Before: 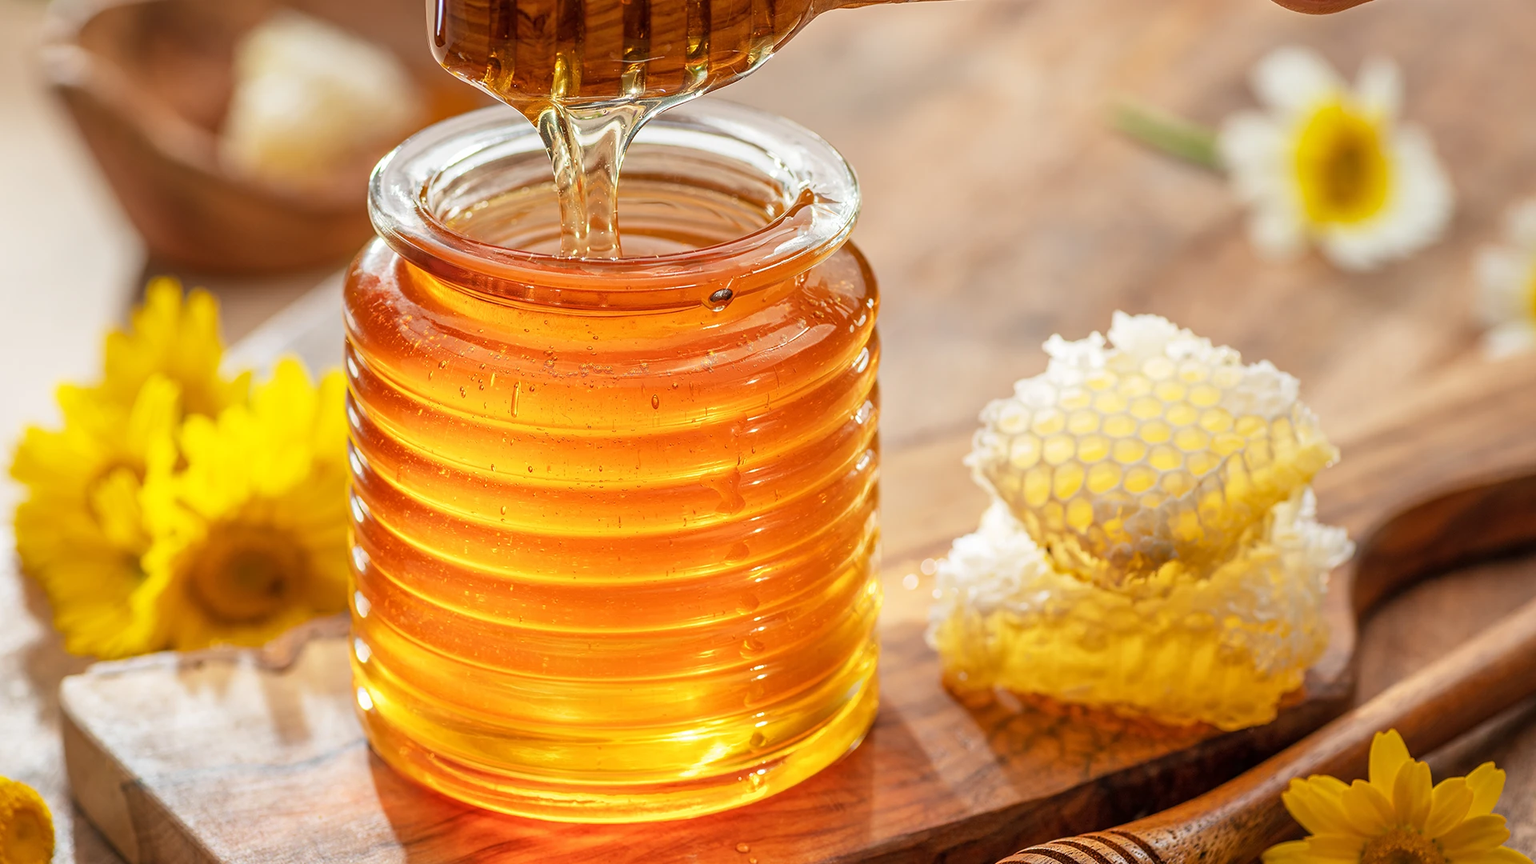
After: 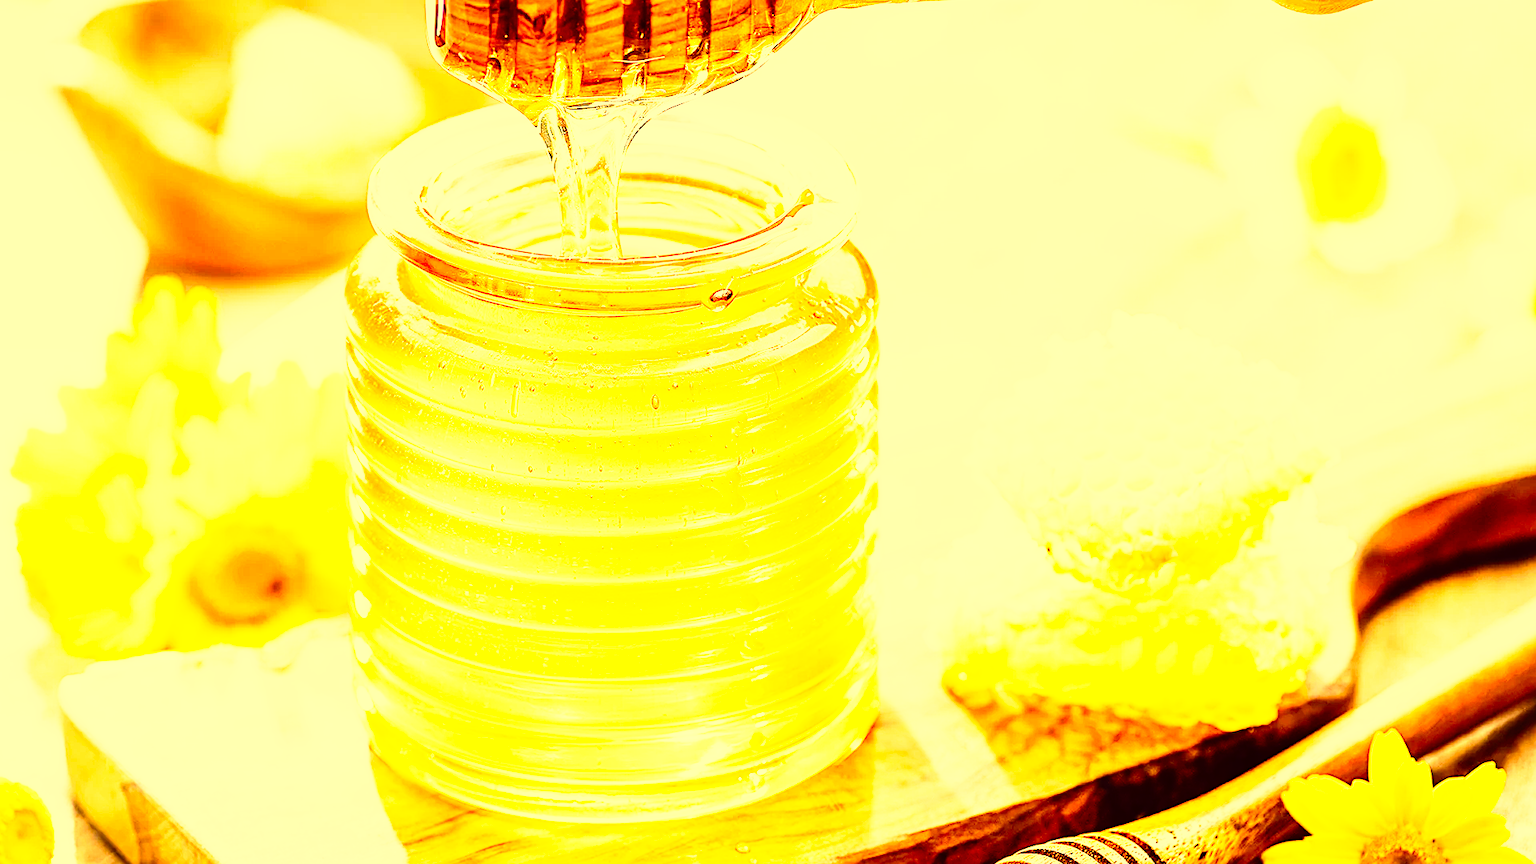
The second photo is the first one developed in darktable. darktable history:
exposure: black level correction 0, exposure 0.7 EV, compensate exposure bias true, compensate highlight preservation false
sharpen: on, module defaults
base curve: curves: ch0 [(0, 0) (0.012, 0.01) (0.073, 0.168) (0.31, 0.711) (0.645, 0.957) (1, 1)], preserve colors none
tone curve: curves: ch0 [(0, 0) (0.093, 0.104) (0.226, 0.291) (0.327, 0.431) (0.471, 0.648) (0.759, 0.926) (1, 1)], color space Lab, linked channels, preserve colors none
color correction: highlights a* -0.482, highlights b* 40, shadows a* 9.8, shadows b* -0.161
tone equalizer: -8 EV -1.08 EV, -7 EV -1.01 EV, -6 EV -0.867 EV, -5 EV -0.578 EV, -3 EV 0.578 EV, -2 EV 0.867 EV, -1 EV 1.01 EV, +0 EV 1.08 EV, edges refinement/feathering 500, mask exposure compensation -1.57 EV, preserve details no
